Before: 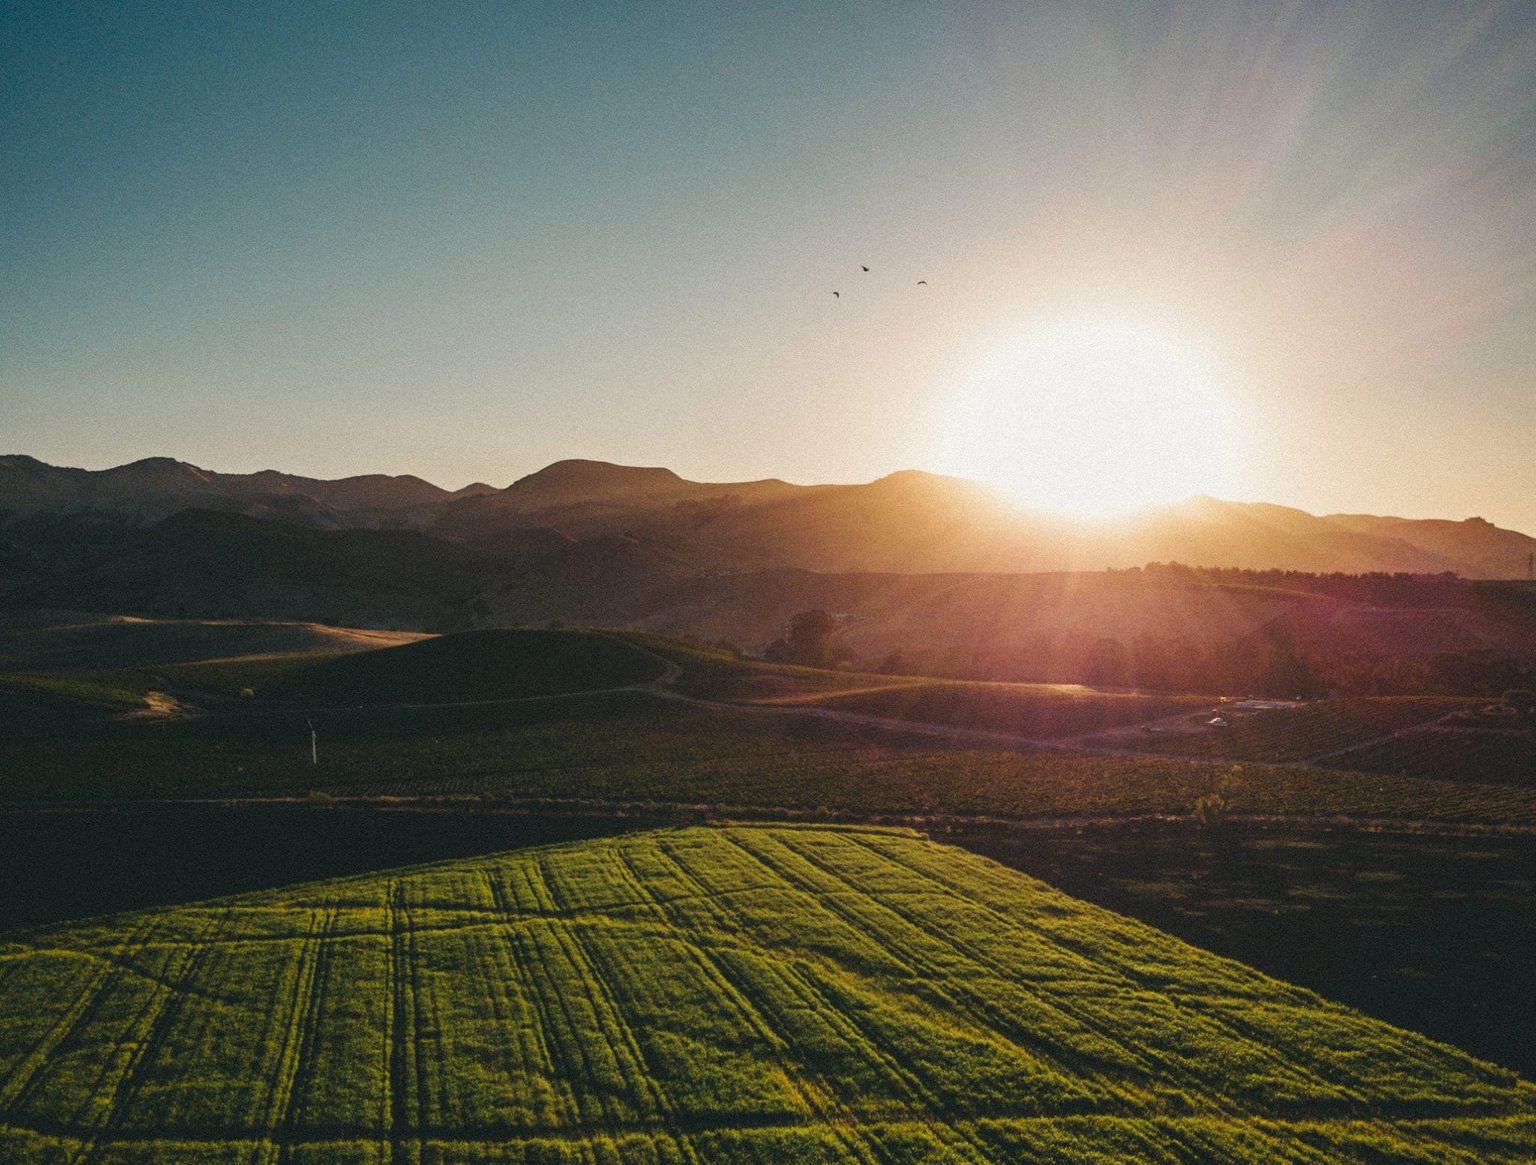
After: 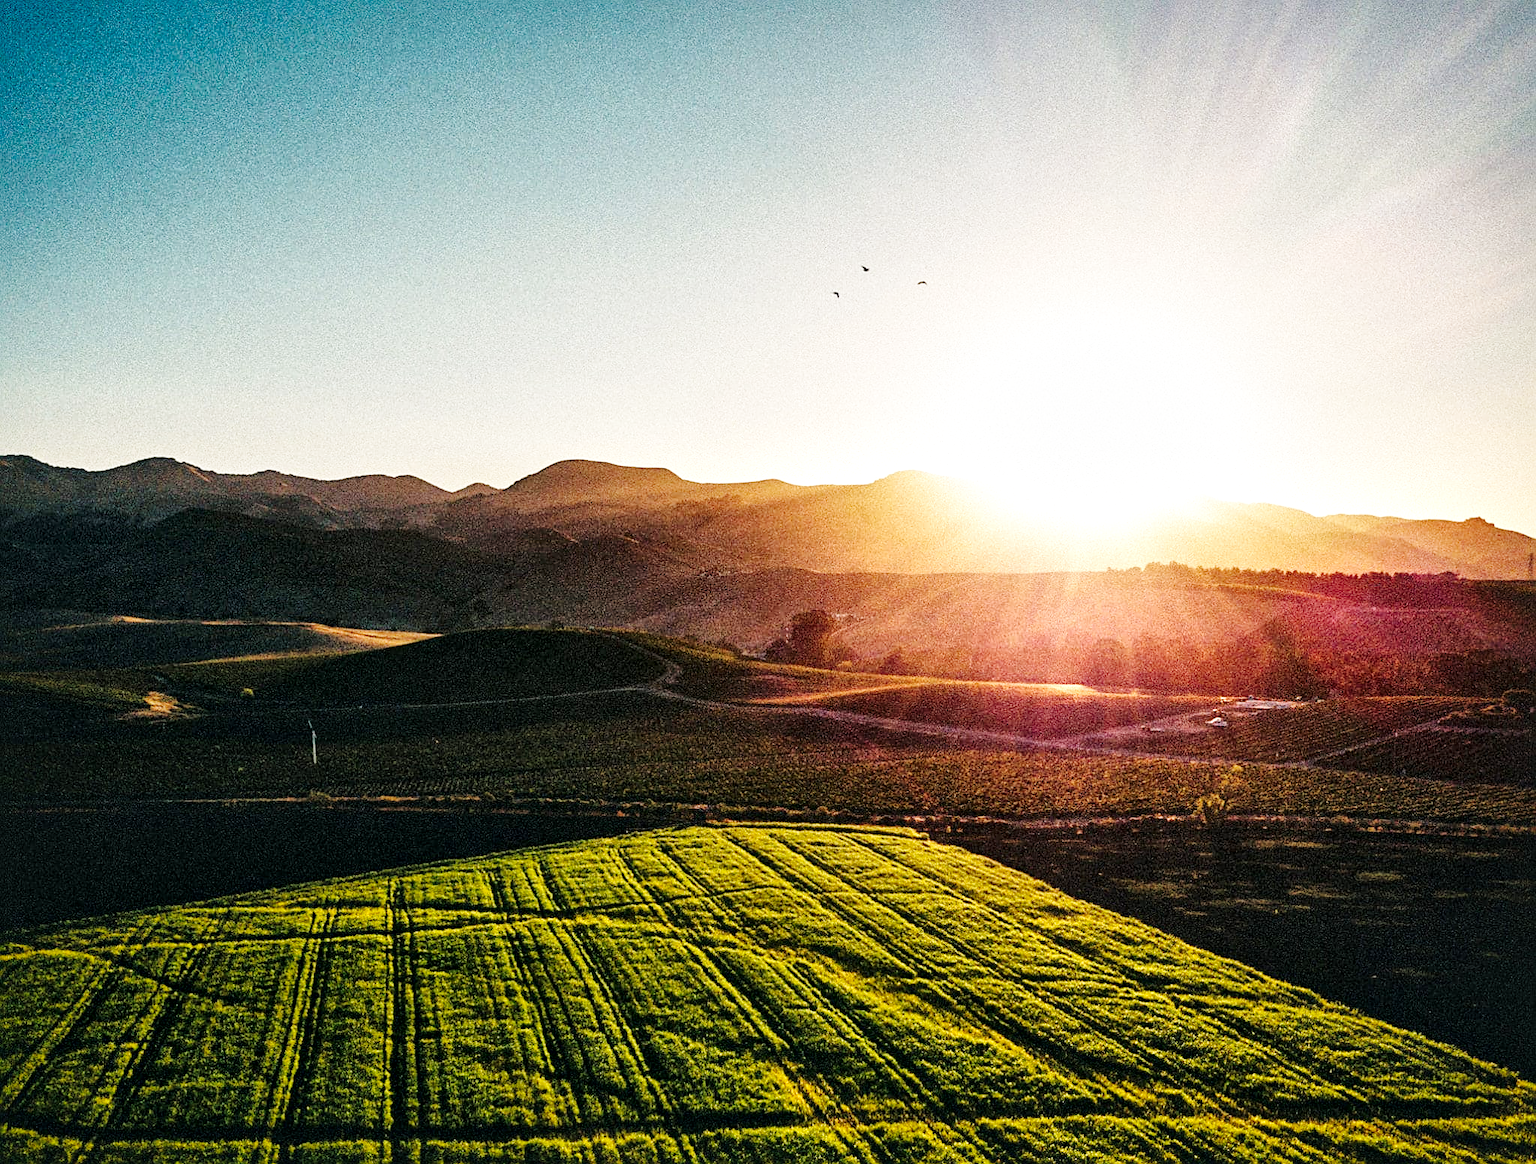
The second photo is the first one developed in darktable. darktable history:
sharpen: on, module defaults
local contrast: mode bilateral grid, contrast 19, coarseness 50, detail 172%, midtone range 0.2
base curve: curves: ch0 [(0, 0) (0, 0) (0.002, 0.001) (0.008, 0.003) (0.019, 0.011) (0.037, 0.037) (0.064, 0.11) (0.102, 0.232) (0.152, 0.379) (0.216, 0.524) (0.296, 0.665) (0.394, 0.789) (0.512, 0.881) (0.651, 0.945) (0.813, 0.986) (1, 1)], preserve colors none
